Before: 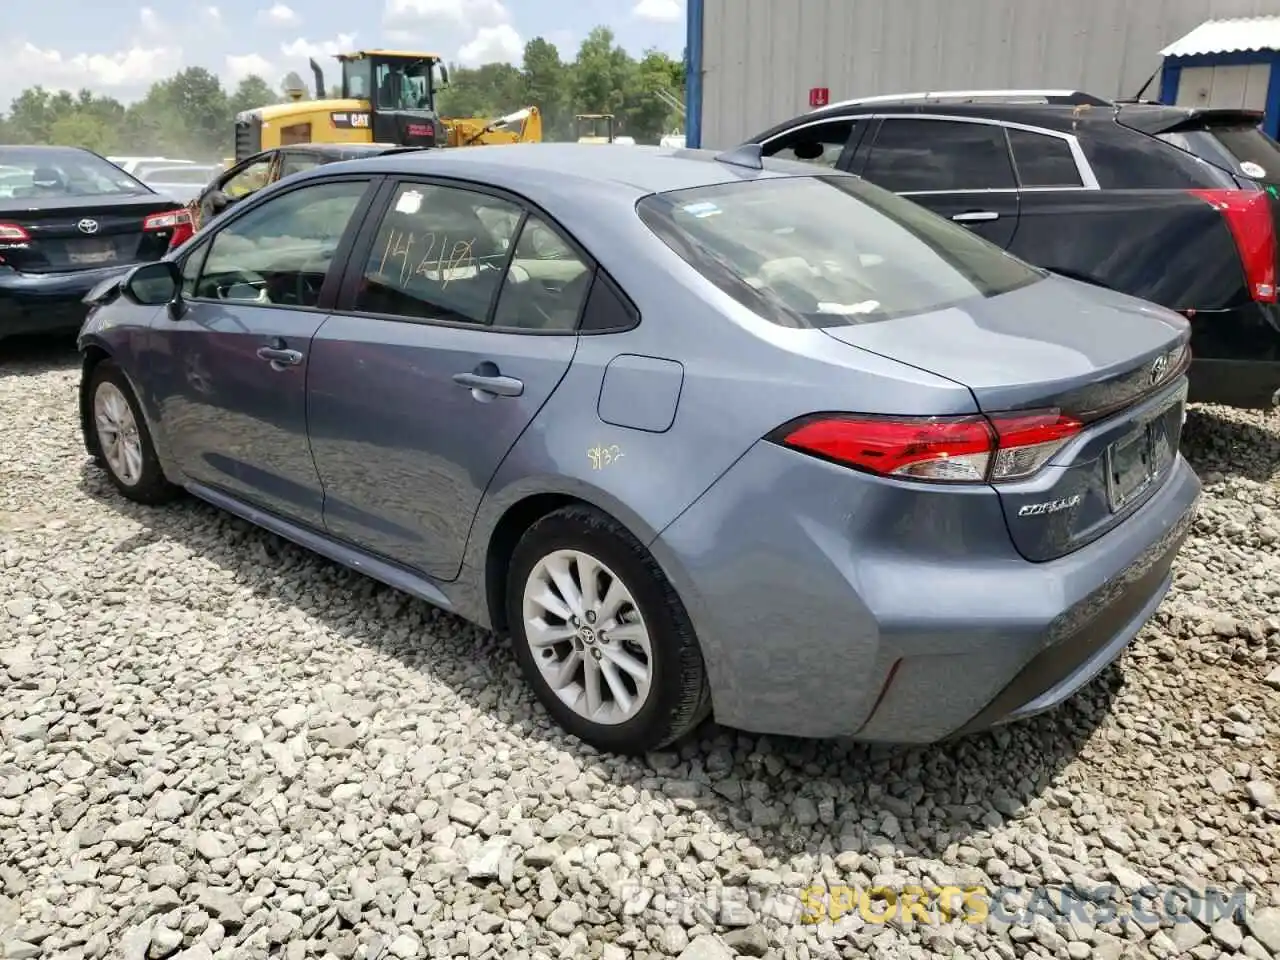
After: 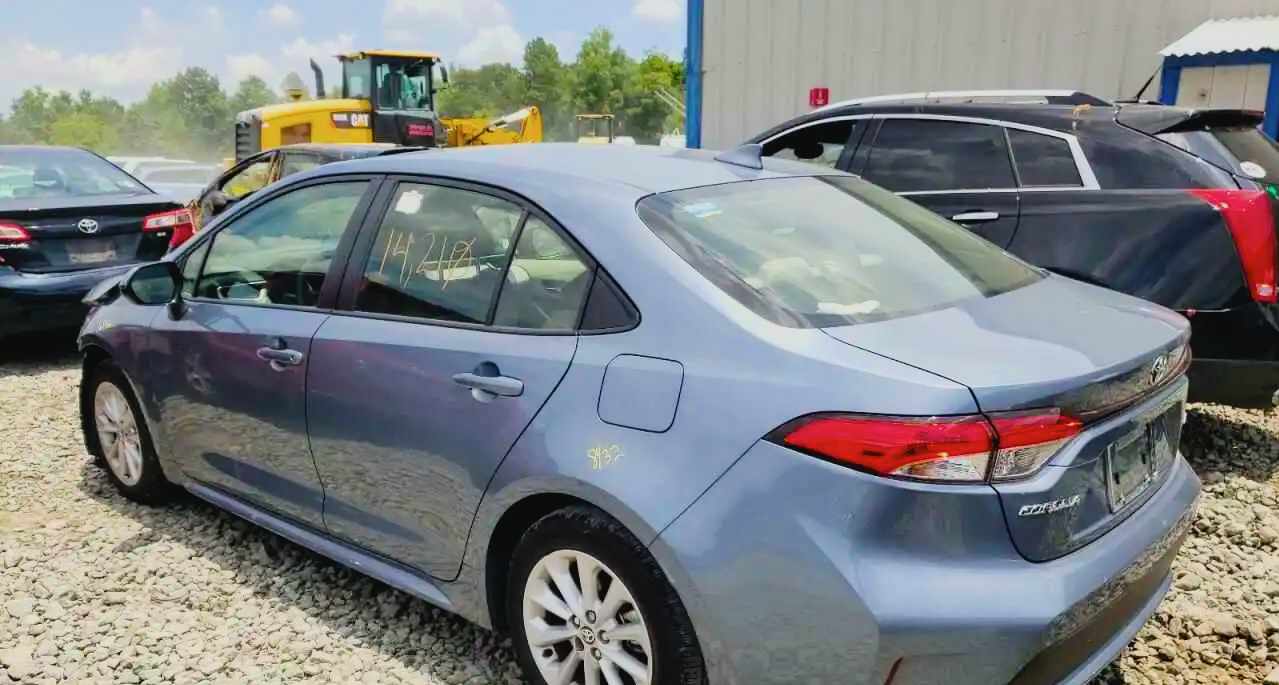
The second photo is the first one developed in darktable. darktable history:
crop: bottom 28.576%
filmic rgb: black relative exposure -7.48 EV, white relative exposure 4.83 EV, hardness 3.4, color science v6 (2022)
contrast brightness saturation: contrast -0.08, brightness -0.04, saturation -0.11
color balance rgb: linear chroma grading › global chroma 20%, perceptual saturation grading › global saturation 25%, perceptual brilliance grading › global brilliance 20%, global vibrance 20%
